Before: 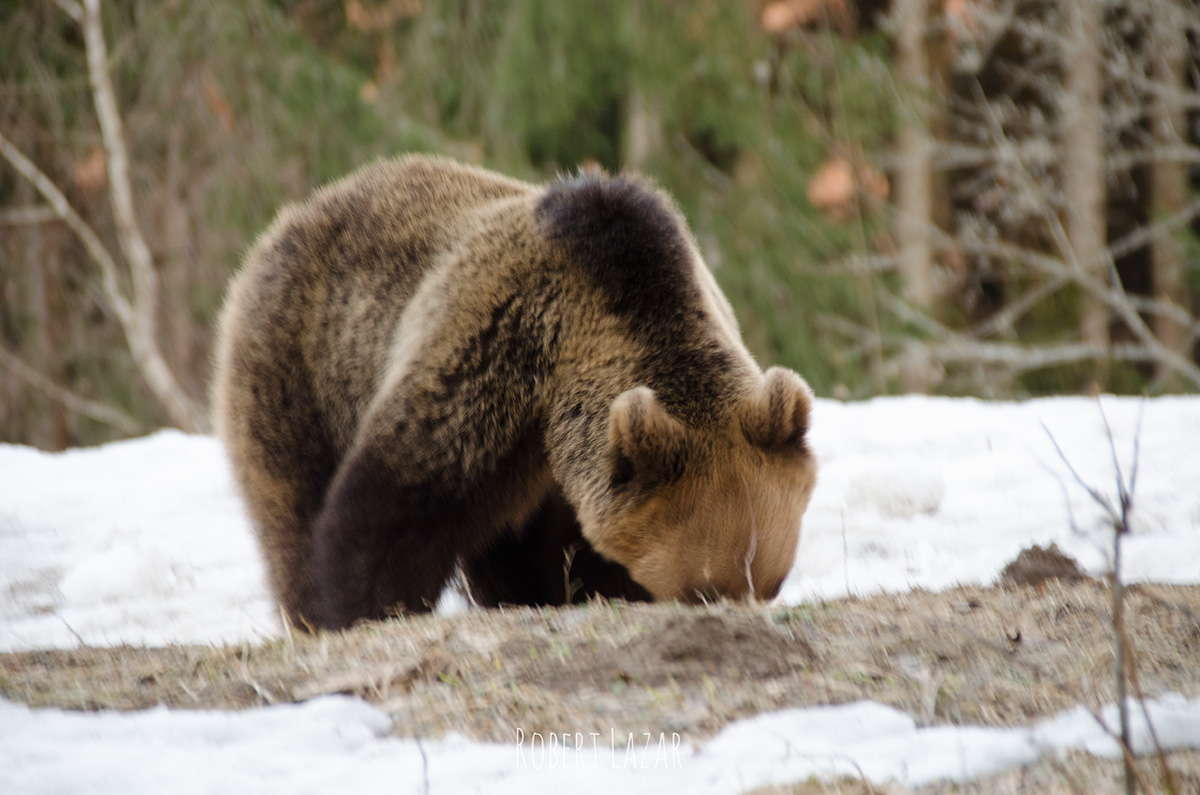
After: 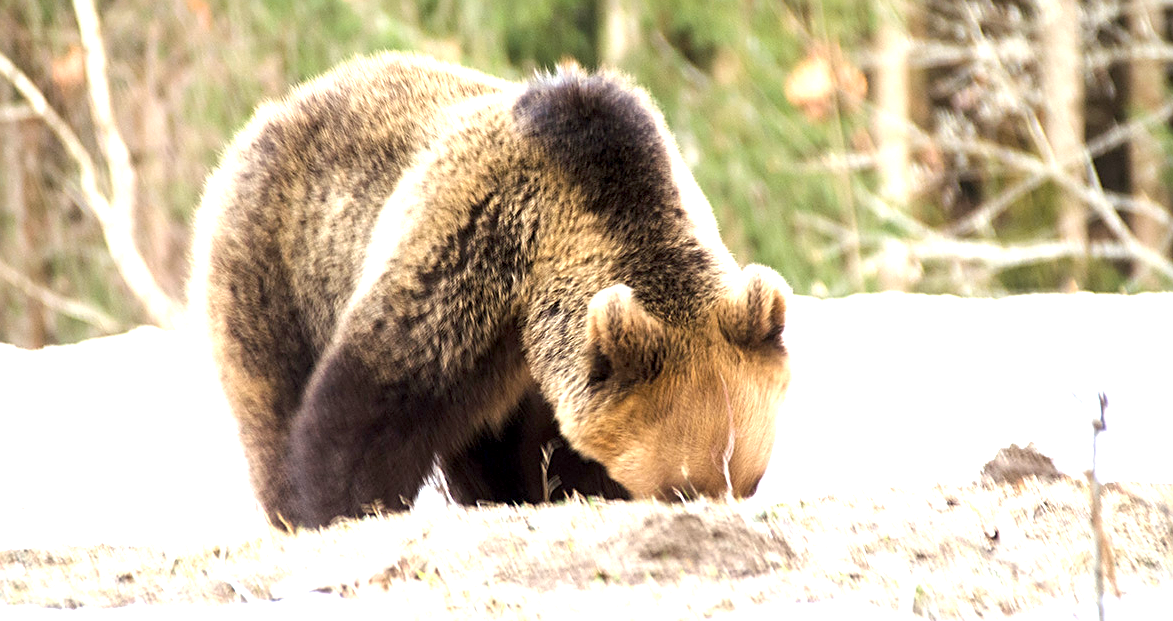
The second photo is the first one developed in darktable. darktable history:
crop and rotate: left 1.912%, top 12.925%, right 0.295%, bottom 8.88%
sharpen: on, module defaults
exposure: black level correction 0.001, exposure 1.868 EV, compensate highlight preservation false
